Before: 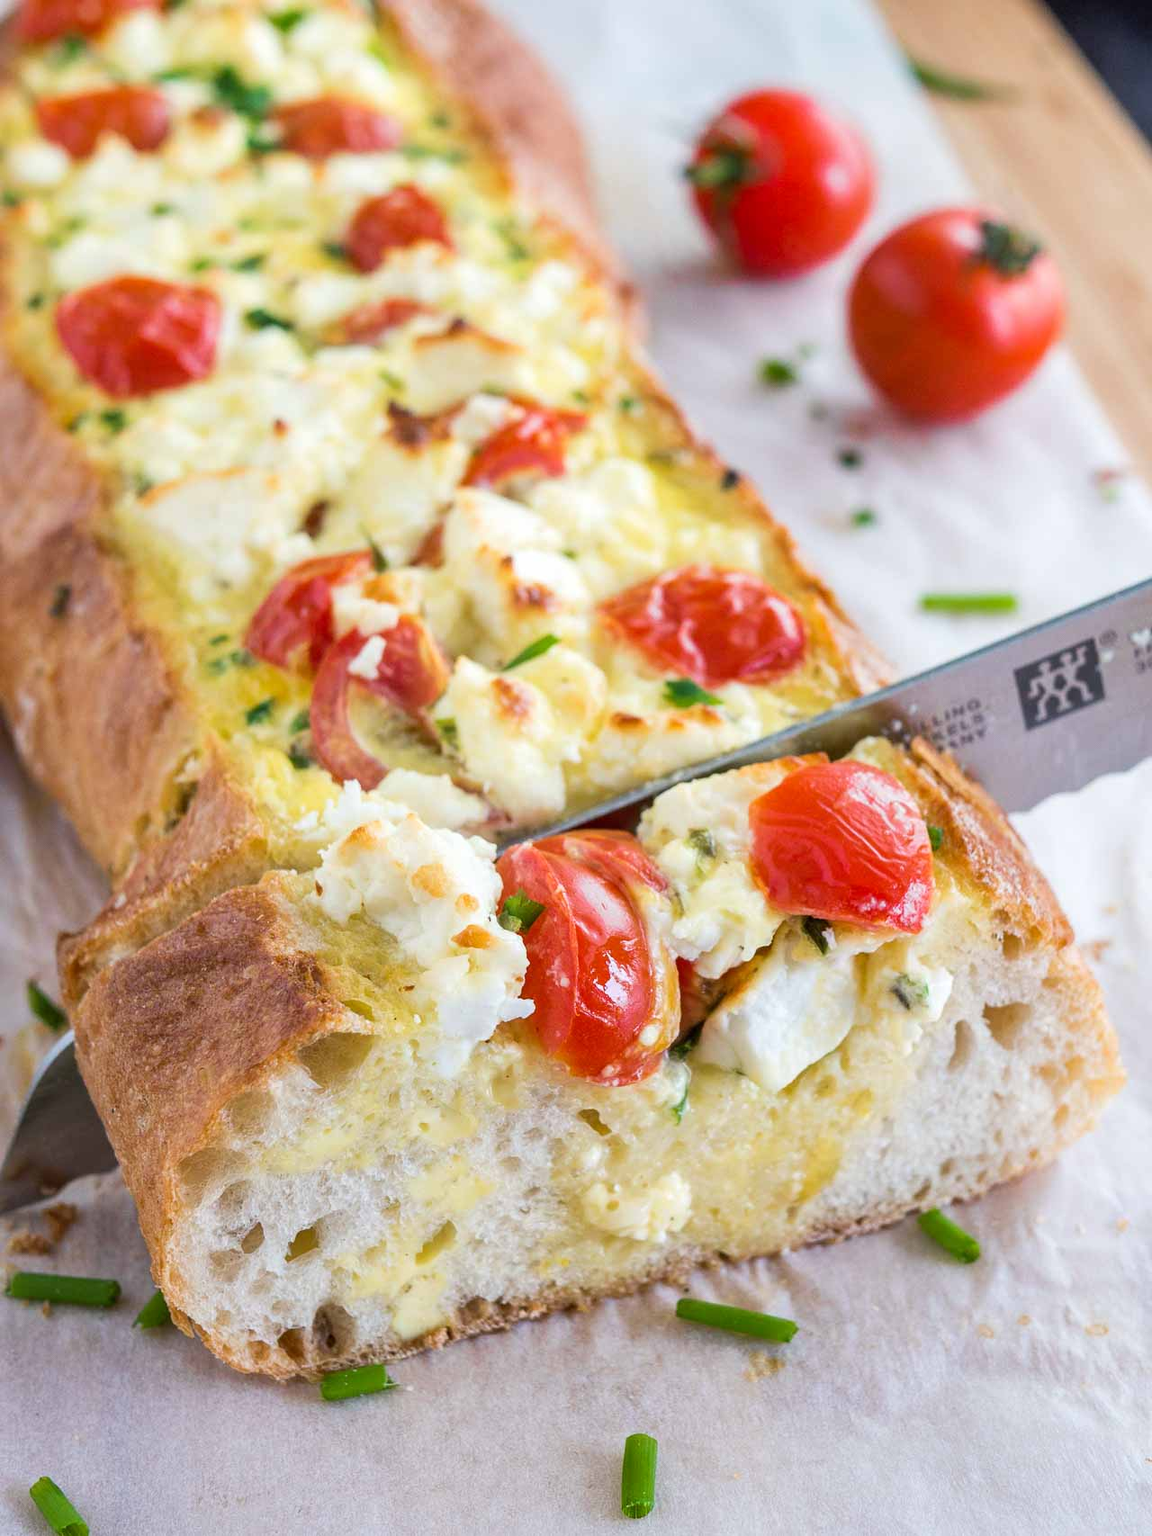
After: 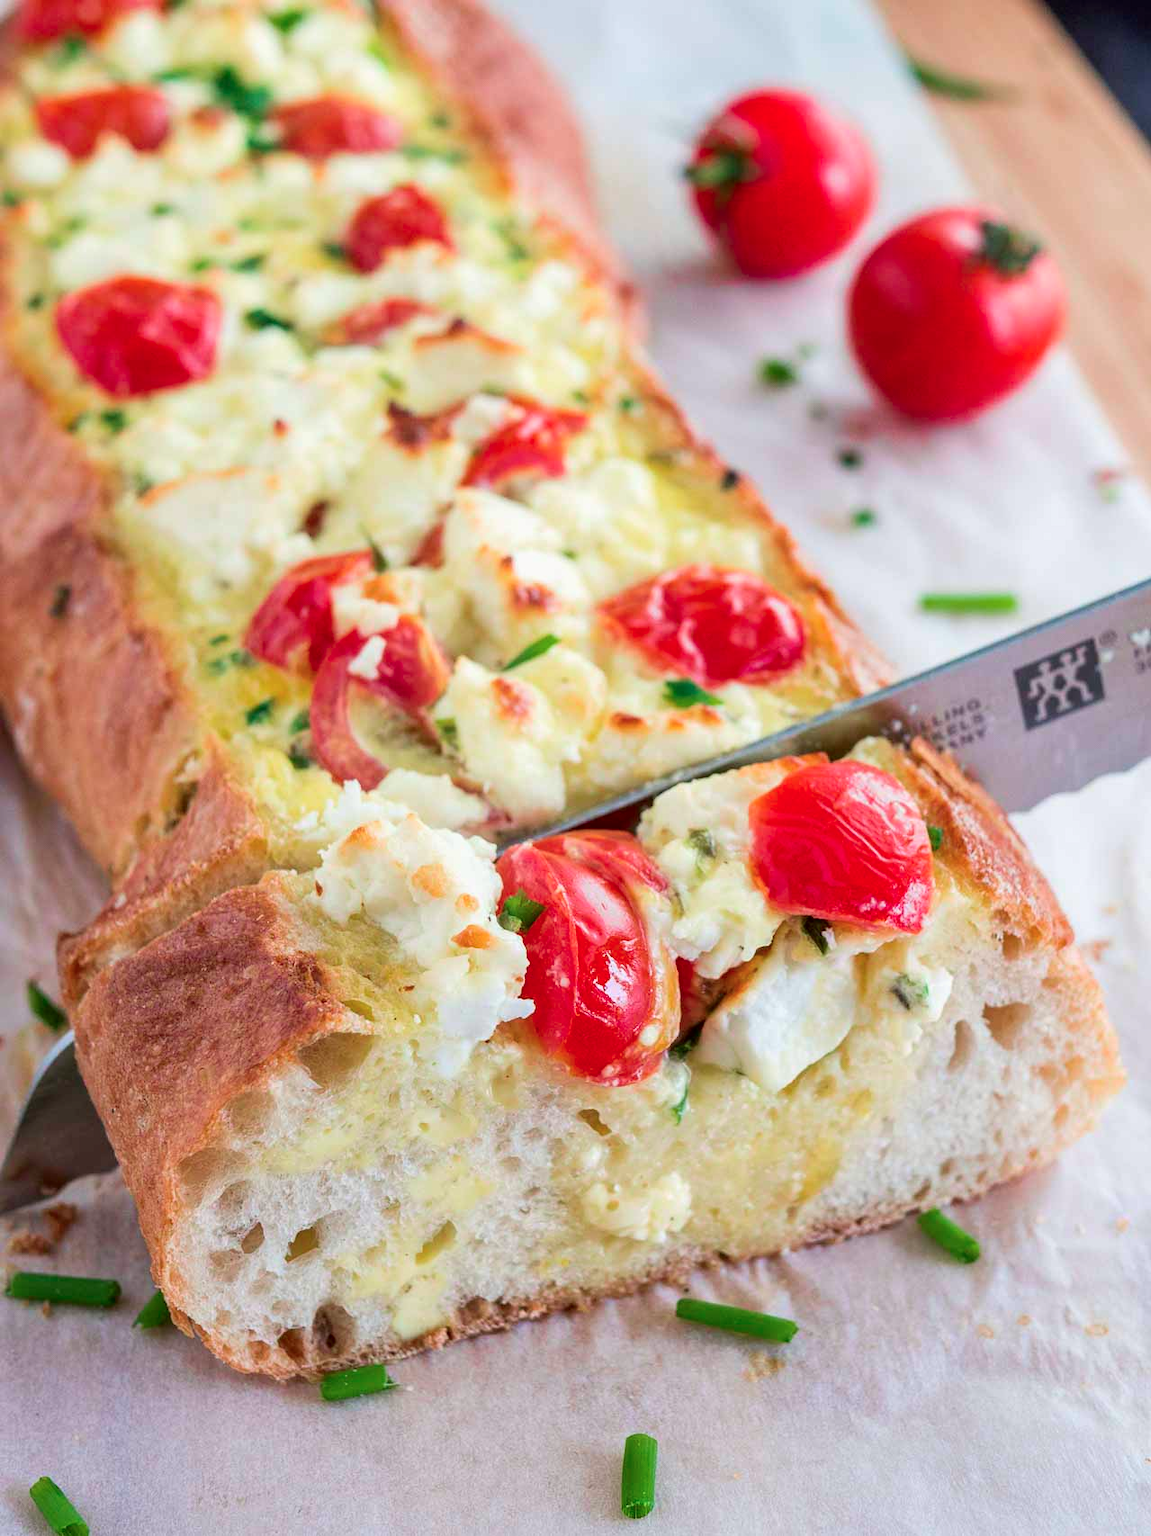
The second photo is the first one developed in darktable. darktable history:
tone curve: curves: ch0 [(0, 0) (0.059, 0.027) (0.162, 0.125) (0.304, 0.279) (0.547, 0.532) (0.828, 0.815) (1, 0.983)]; ch1 [(0, 0) (0.23, 0.166) (0.34, 0.298) (0.371, 0.334) (0.435, 0.408) (0.477, 0.469) (0.499, 0.498) (0.529, 0.544) (0.559, 0.587) (0.743, 0.798) (1, 1)]; ch2 [(0, 0) (0.431, 0.414) (0.498, 0.503) (0.524, 0.531) (0.568, 0.567) (0.6, 0.597) (0.643, 0.631) (0.74, 0.721) (1, 1)], color space Lab, independent channels, preserve colors none
